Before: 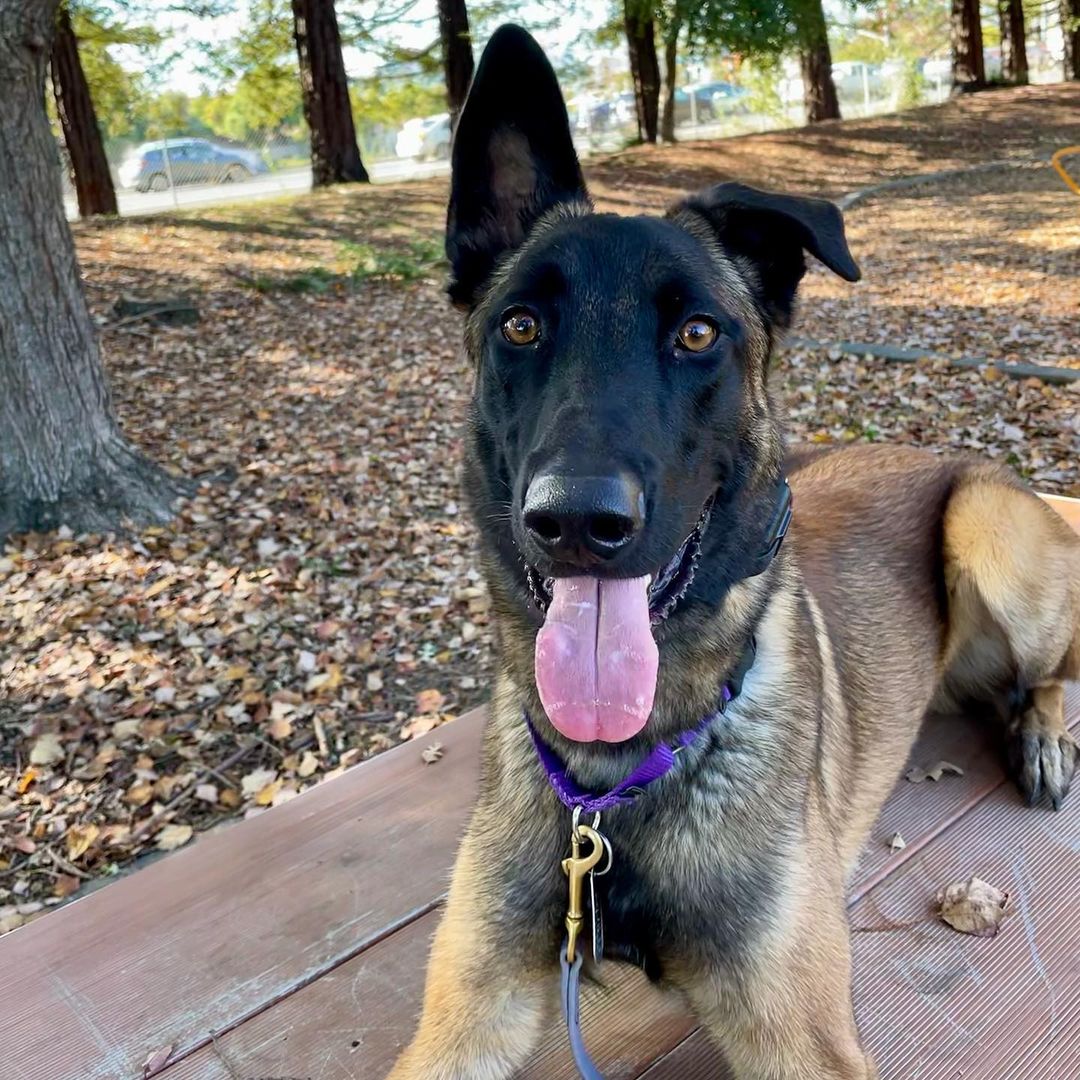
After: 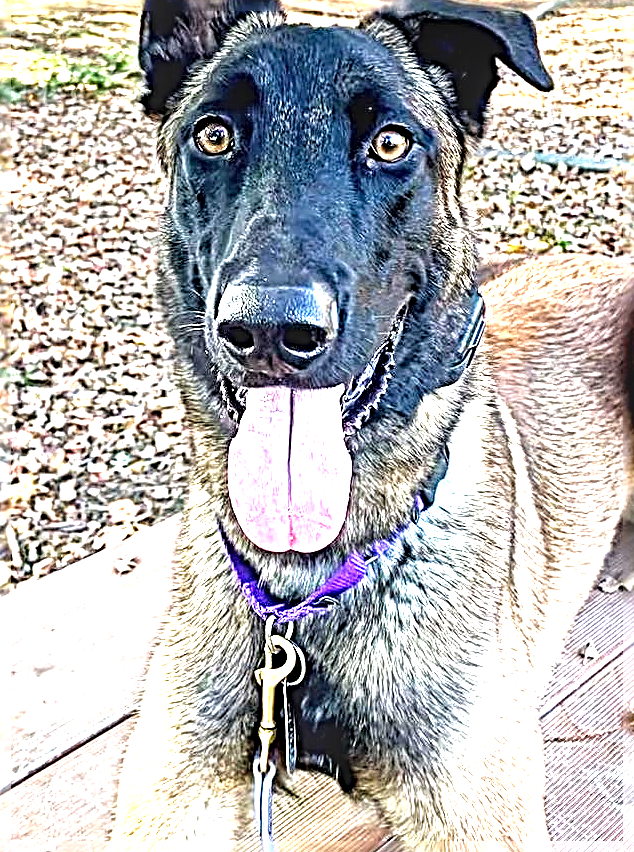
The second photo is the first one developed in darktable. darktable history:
sharpen: radius 4.016, amount 1.984
tone equalizer: -8 EV -0.392 EV, -7 EV -0.37 EV, -6 EV -0.366 EV, -5 EV -0.211 EV, -3 EV 0.213 EV, -2 EV 0.335 EV, -1 EV 0.388 EV, +0 EV 0.432 EV
exposure: black level correction 0, exposure 1.679 EV, compensate exposure bias true, compensate highlight preservation false
local contrast: on, module defaults
crop and rotate: left 28.467%, top 17.672%, right 12.816%, bottom 3.427%
